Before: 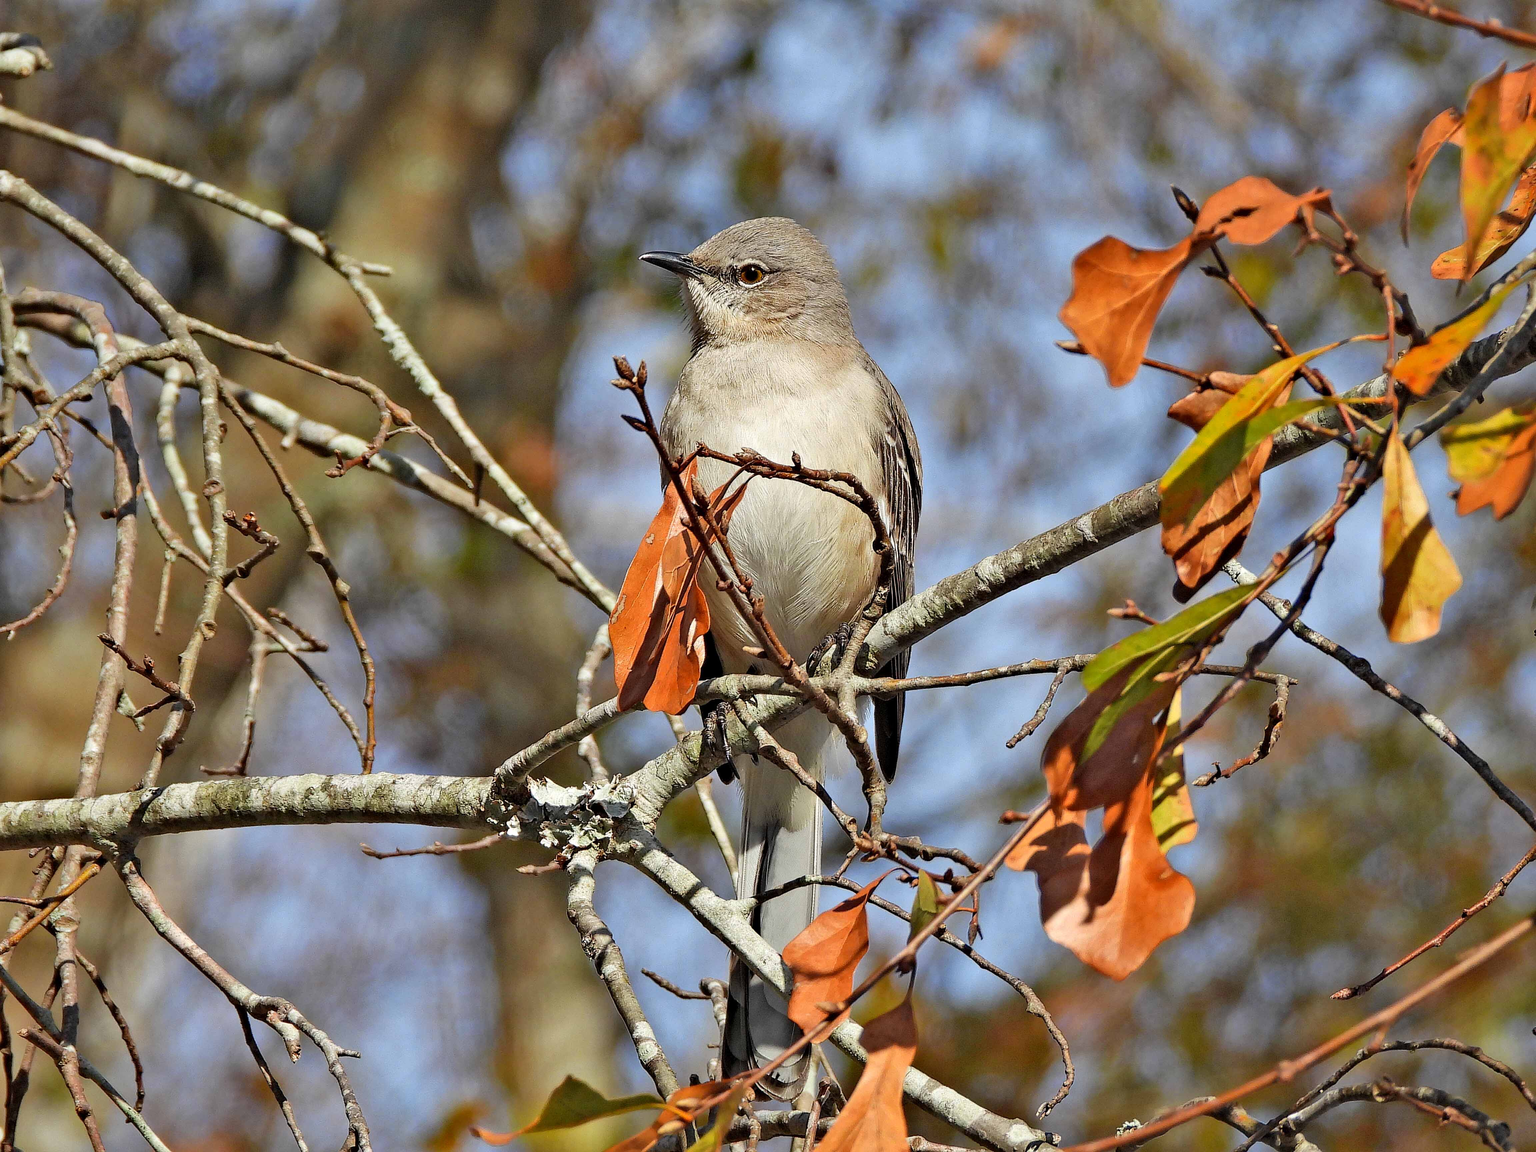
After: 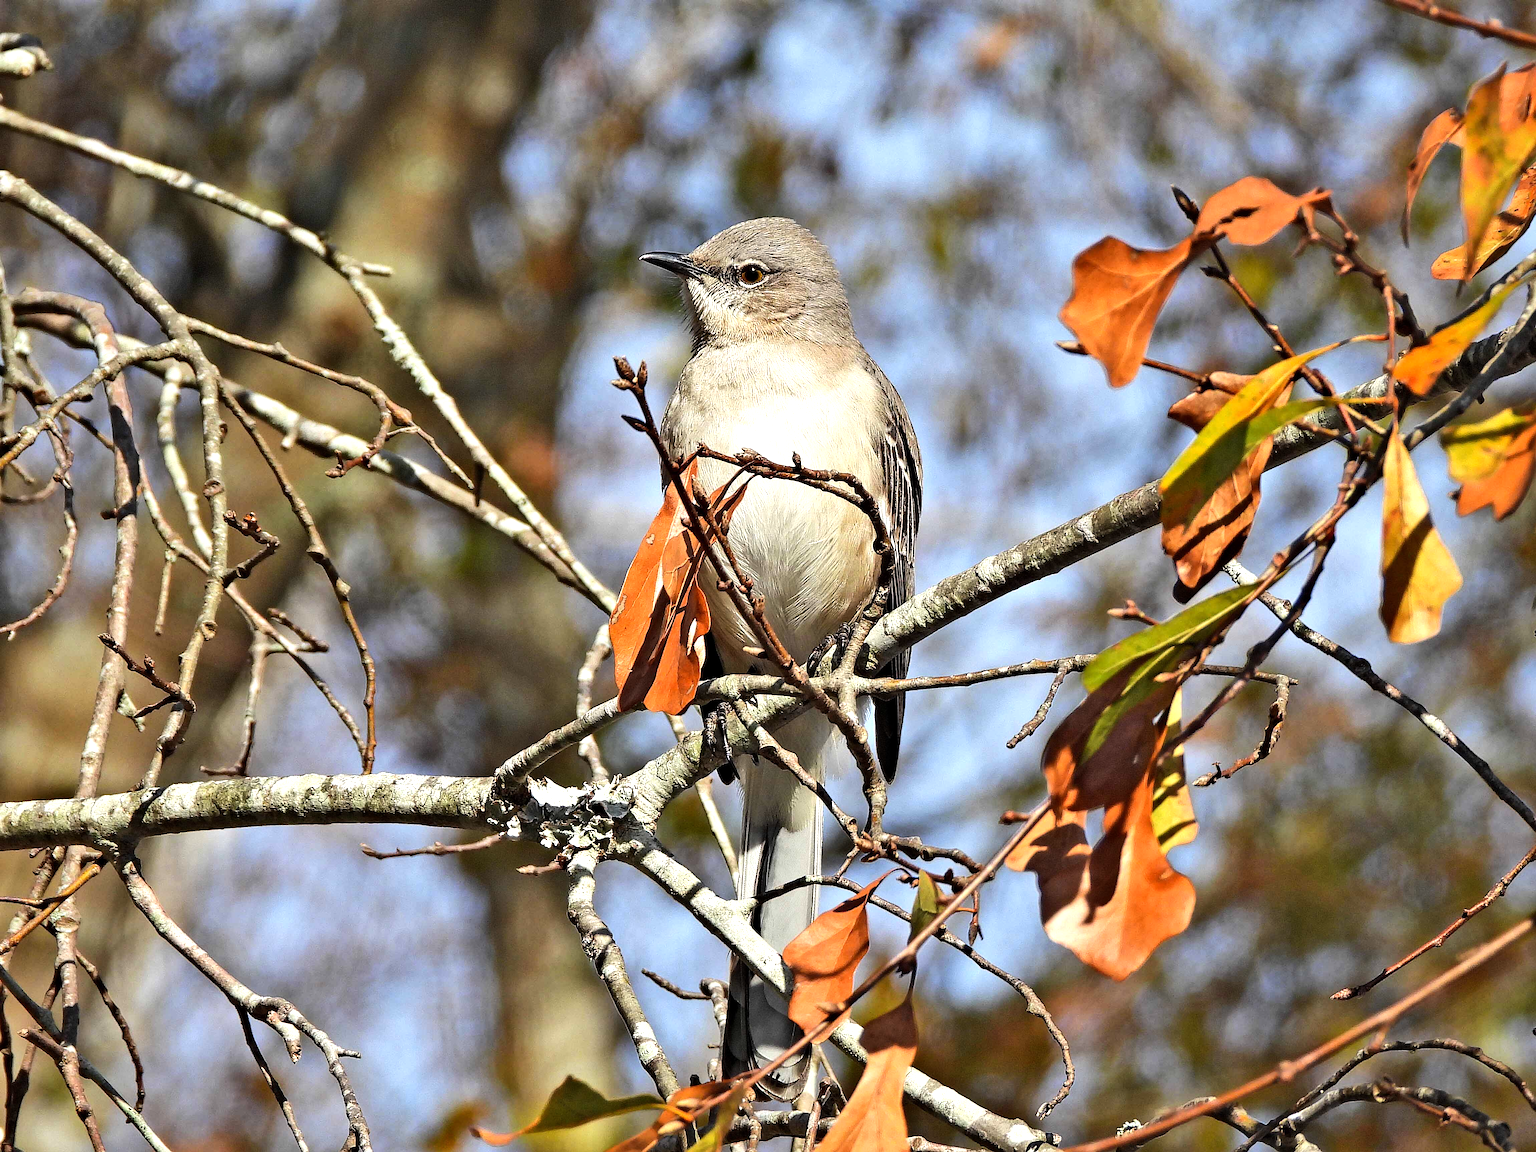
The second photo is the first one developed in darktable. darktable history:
tone equalizer: -8 EV -0.712 EV, -7 EV -0.723 EV, -6 EV -0.613 EV, -5 EV -0.402 EV, -3 EV 0.402 EV, -2 EV 0.6 EV, -1 EV 0.682 EV, +0 EV 0.731 EV, edges refinement/feathering 500, mask exposure compensation -1.57 EV, preserve details no
